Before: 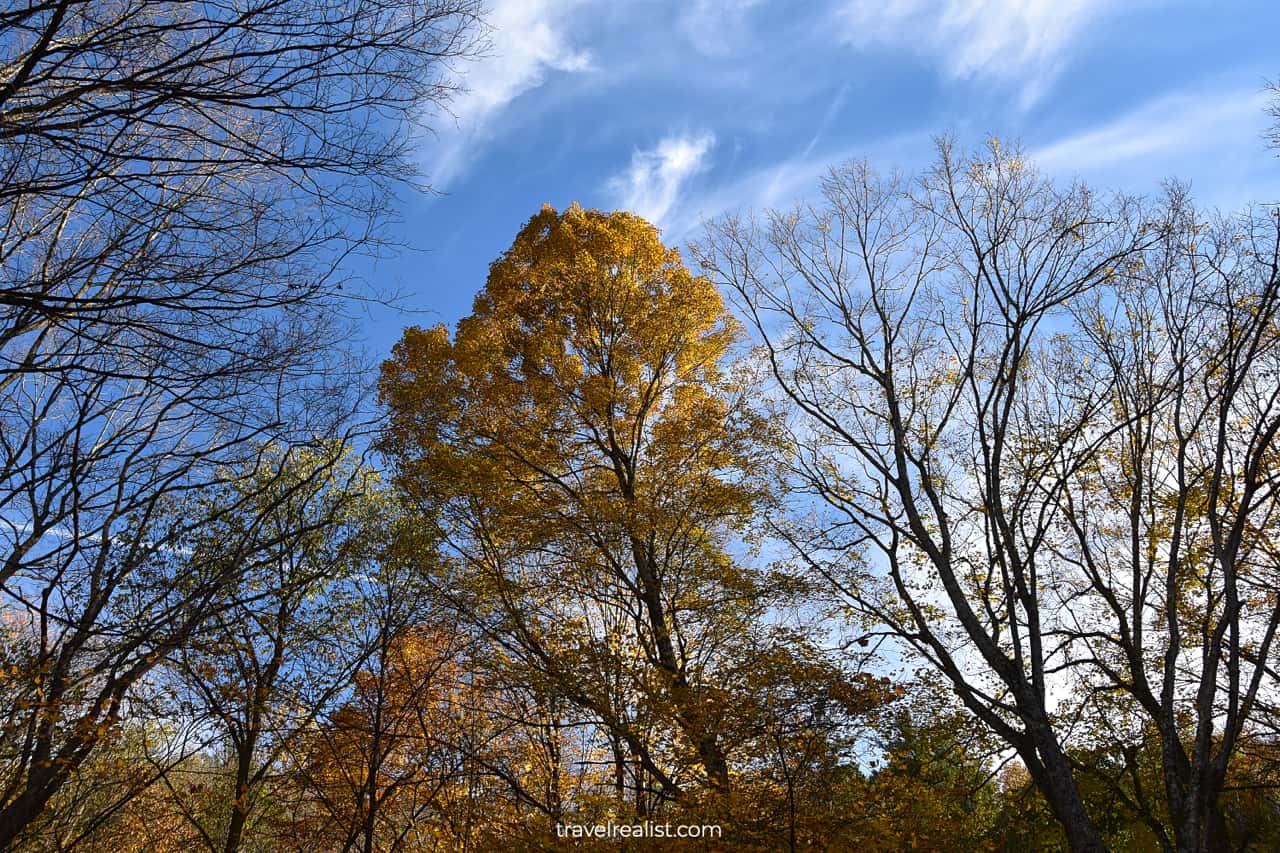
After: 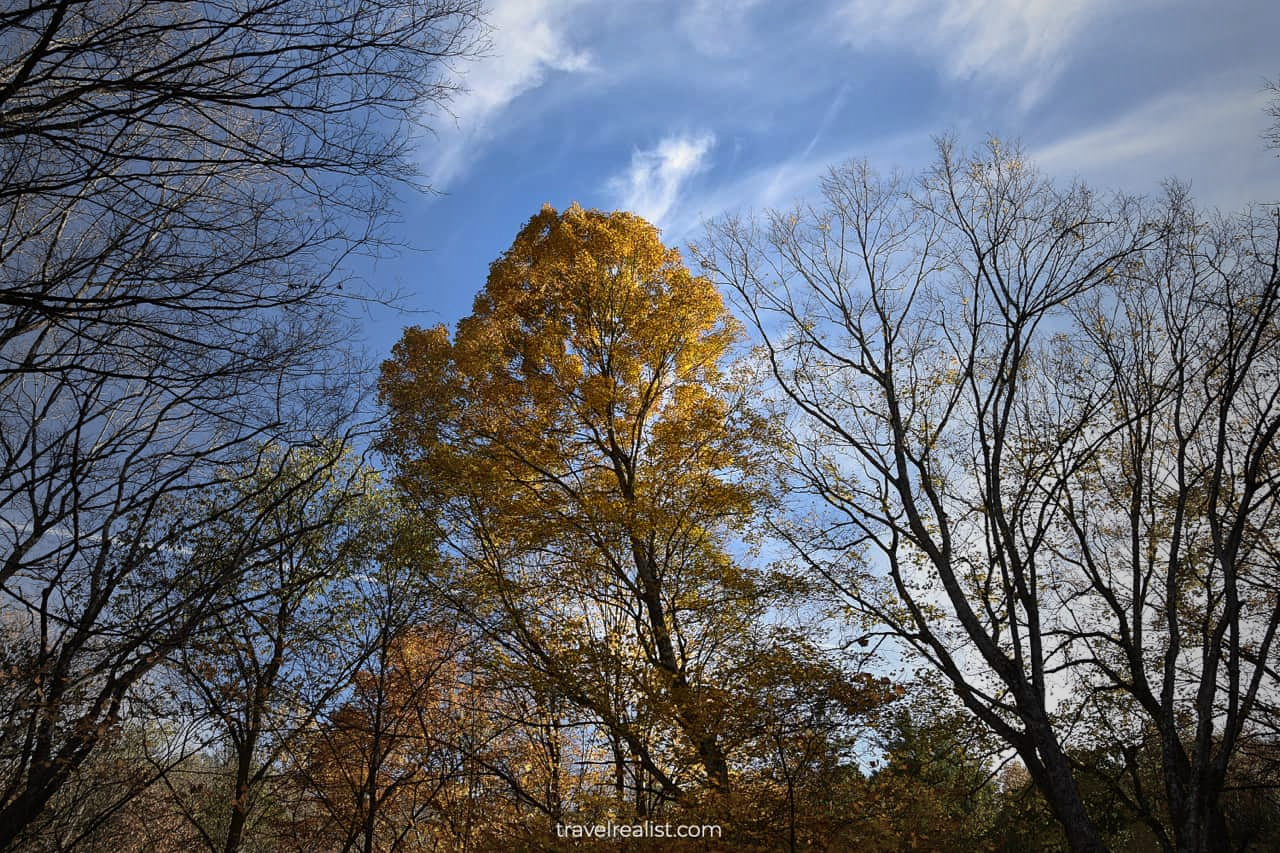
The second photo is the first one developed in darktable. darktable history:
vignetting: fall-off start 18.13%, fall-off radius 136.9%, width/height ratio 0.619, shape 0.58, unbound false
